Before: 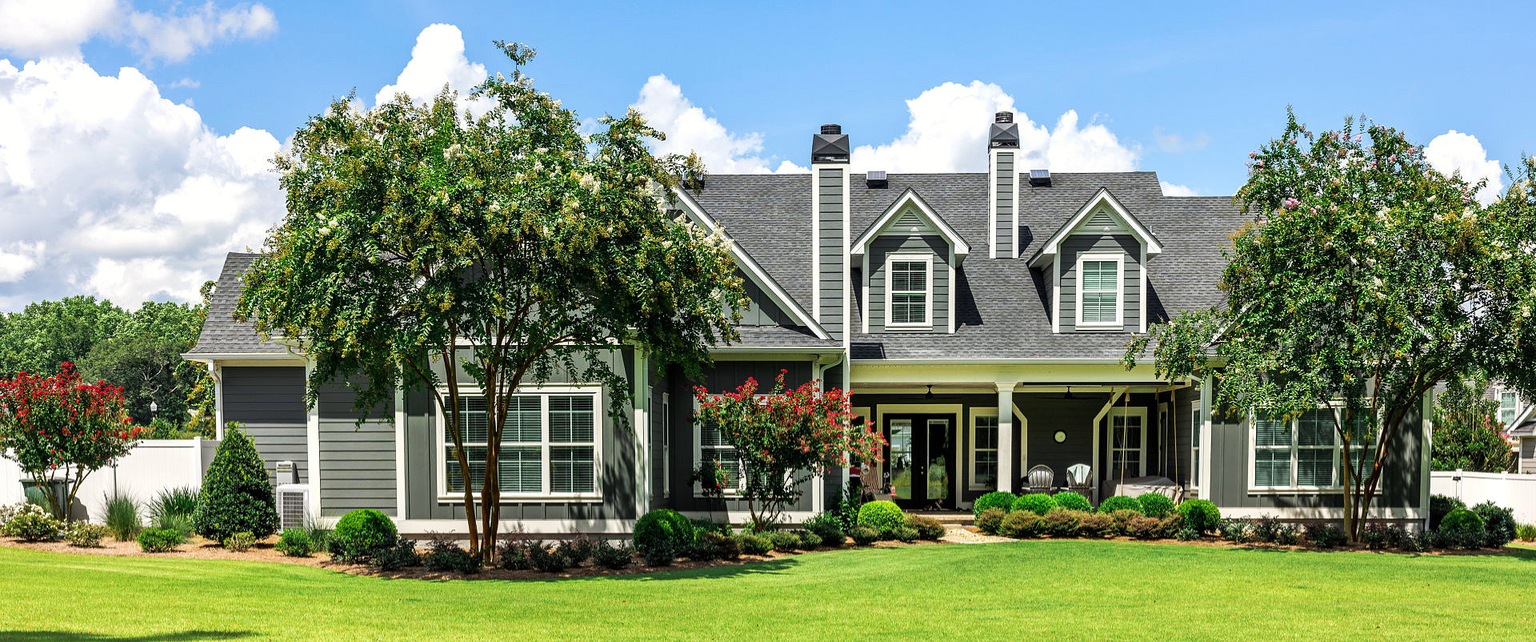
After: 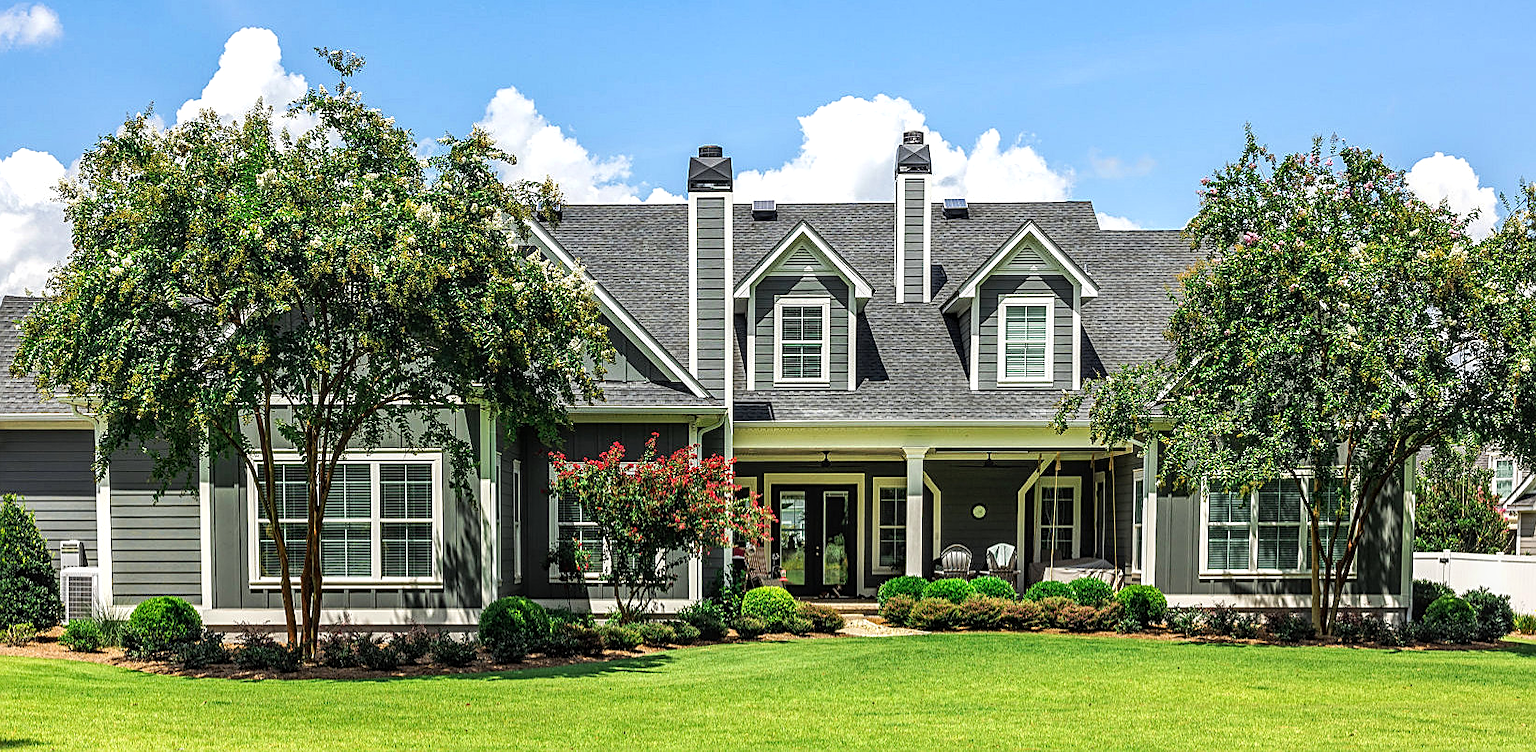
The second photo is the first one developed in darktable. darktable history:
sharpen: on, module defaults
crop and rotate: left 14.662%
exposure: black level correction -0.001, exposure 0.08 EV, compensate highlight preservation false
local contrast: on, module defaults
